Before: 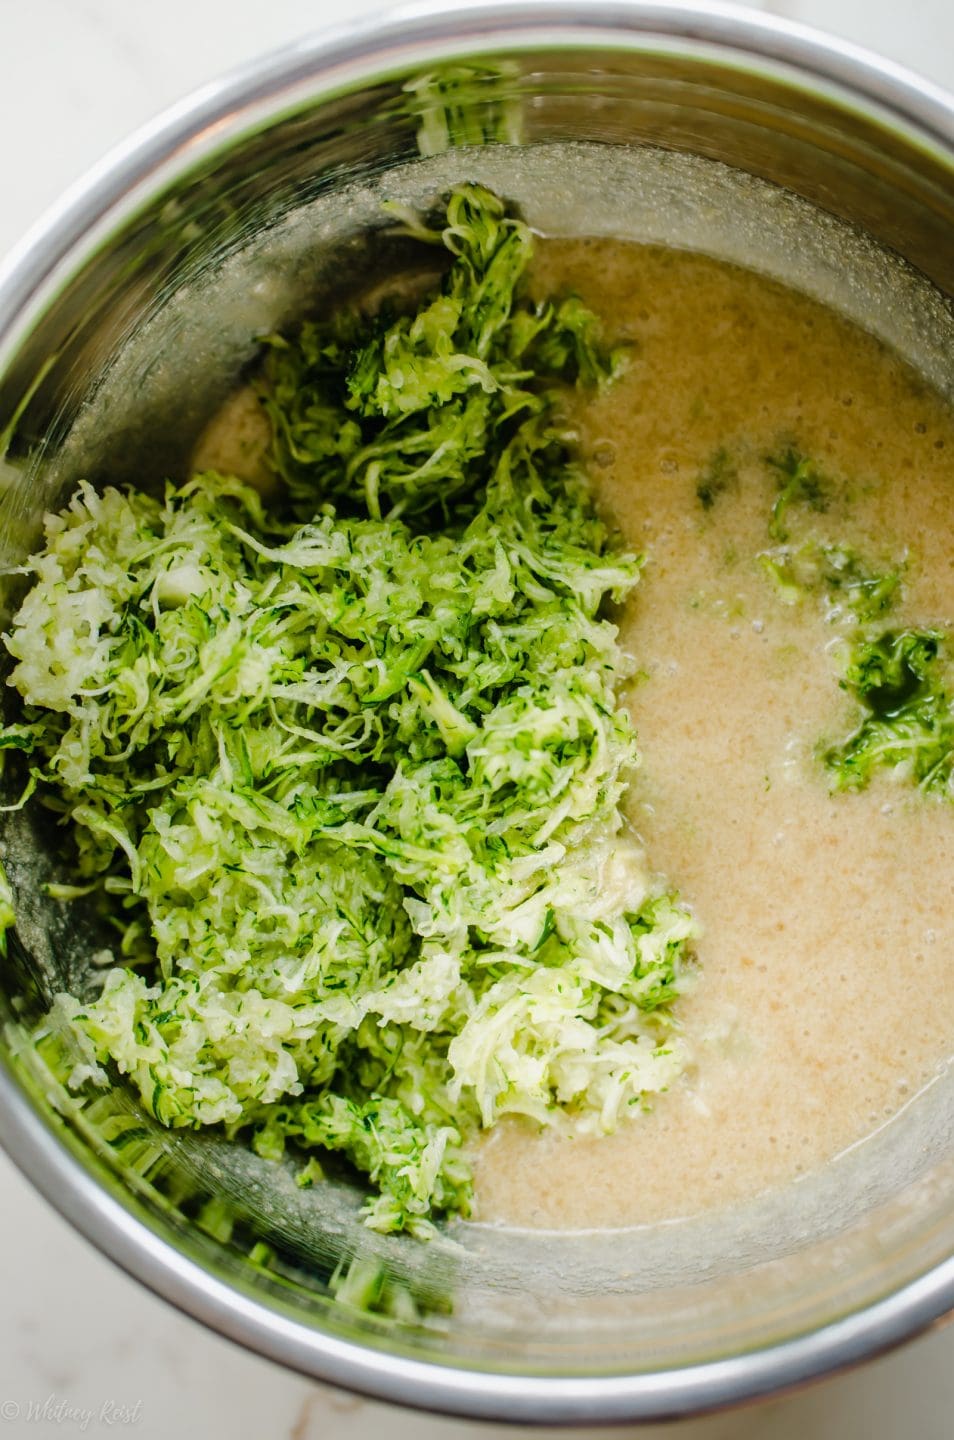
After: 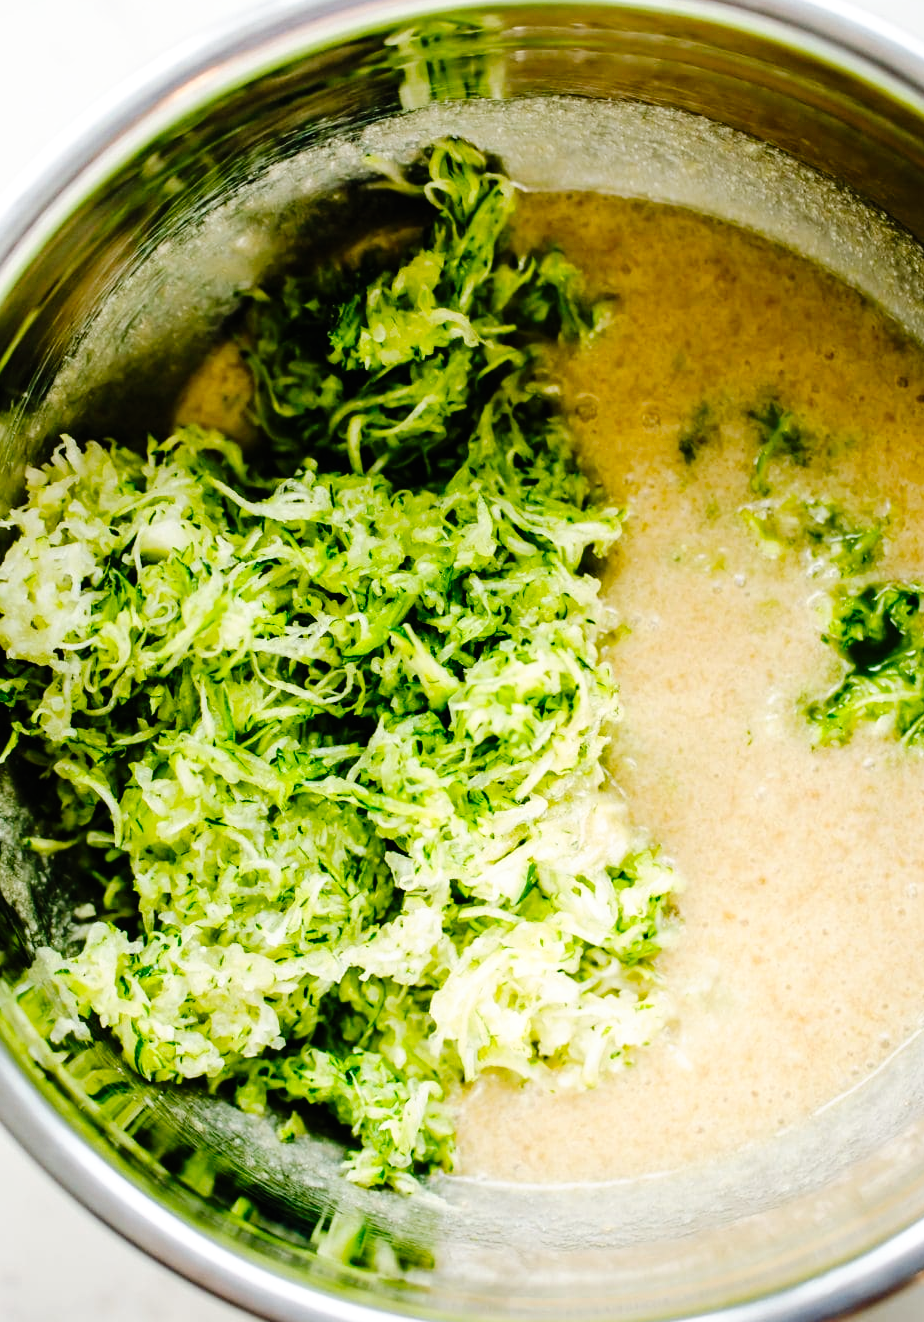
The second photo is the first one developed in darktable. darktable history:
crop: left 1.964%, top 3.251%, right 1.122%, bottom 4.933%
tone equalizer: on, module defaults
exposure: exposure 0.2 EV, compensate highlight preservation false
tone curve: curves: ch0 [(0, 0) (0.003, 0.003) (0.011, 0.005) (0.025, 0.008) (0.044, 0.012) (0.069, 0.02) (0.1, 0.031) (0.136, 0.047) (0.177, 0.088) (0.224, 0.141) (0.277, 0.222) (0.335, 0.32) (0.399, 0.422) (0.468, 0.523) (0.543, 0.623) (0.623, 0.716) (0.709, 0.796) (0.801, 0.878) (0.898, 0.957) (1, 1)], preserve colors none
